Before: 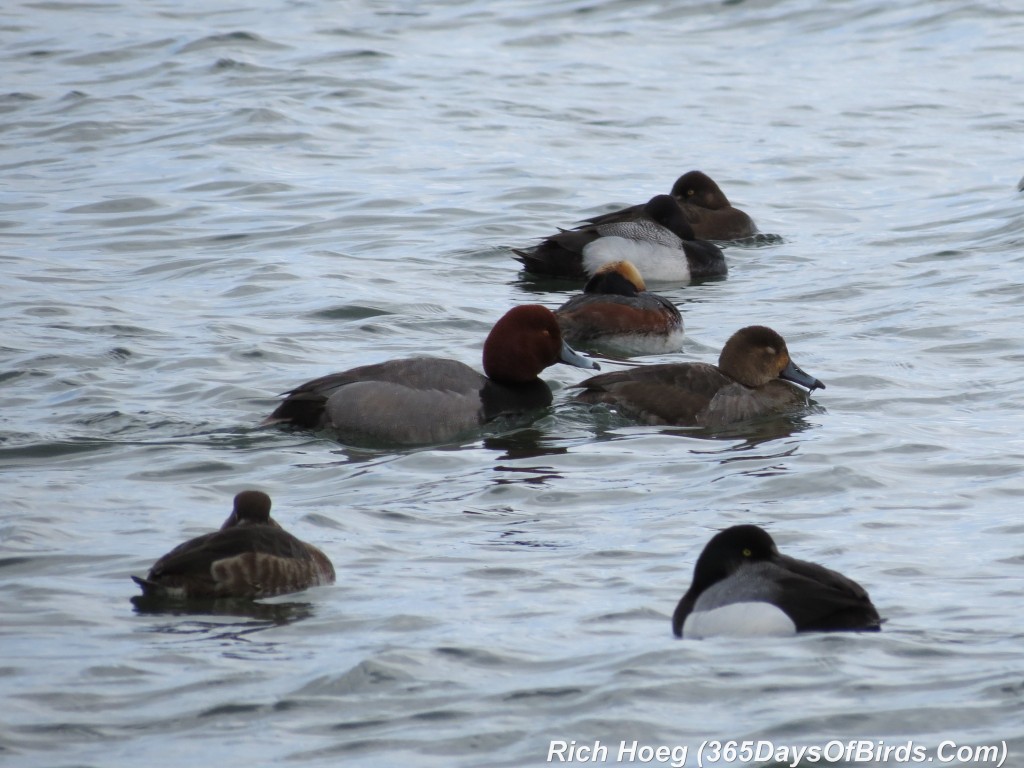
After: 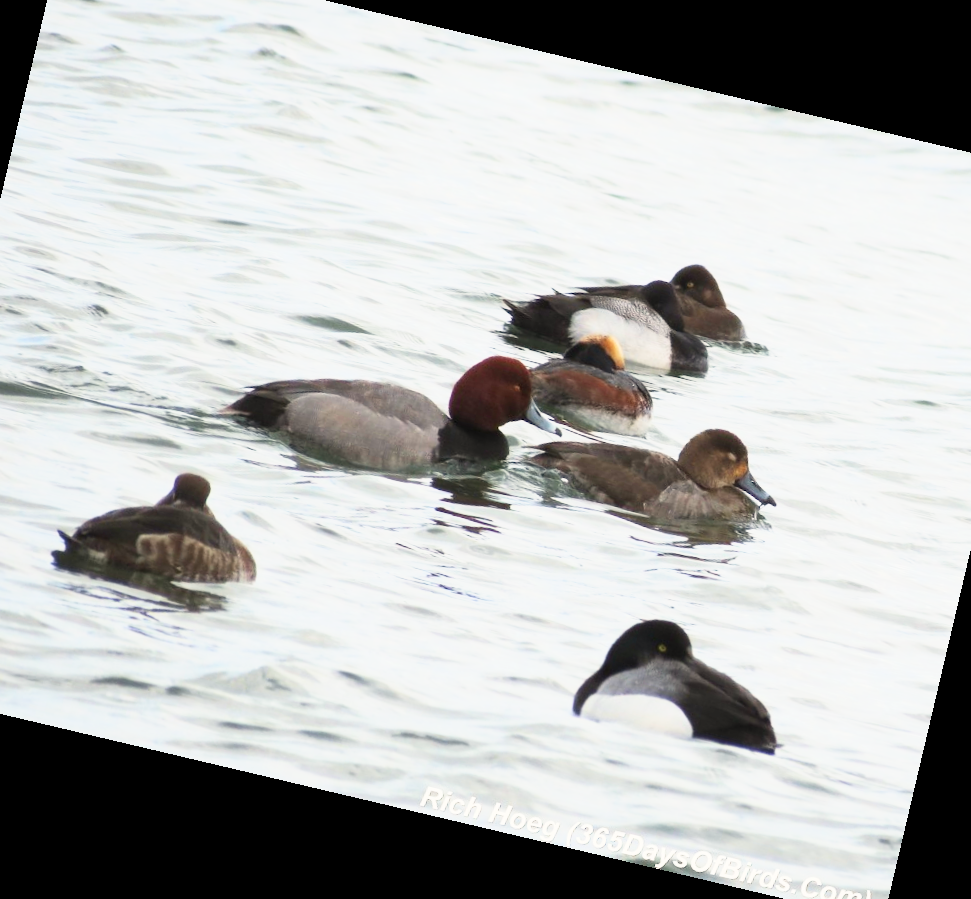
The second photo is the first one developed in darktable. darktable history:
contrast brightness saturation: contrast 0.2, brightness 0.16, saturation 0.22
exposure: exposure 0.556 EV, compensate highlight preservation false
base curve: curves: ch0 [(0, 0) (0.088, 0.125) (0.176, 0.251) (0.354, 0.501) (0.613, 0.749) (1, 0.877)], preserve colors none
color balance: input saturation 99%
rotate and perspective: rotation 13.27°, automatic cropping off
white balance: red 1.045, blue 0.932
crop: left 9.807%, top 6.259%, right 7.334%, bottom 2.177%
